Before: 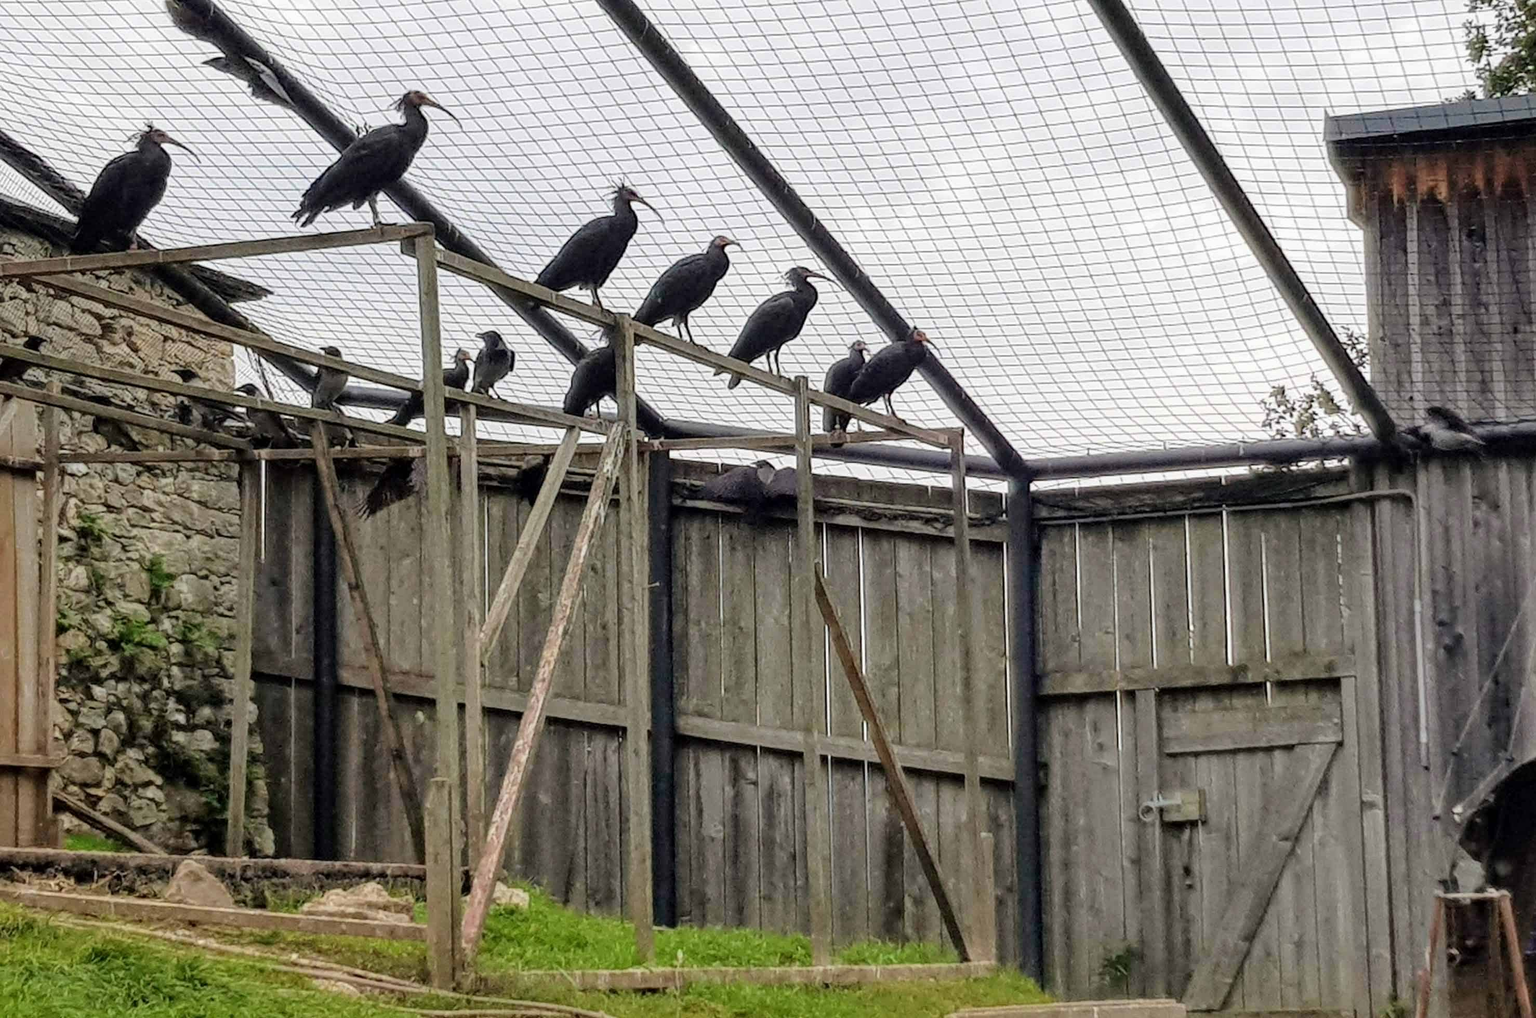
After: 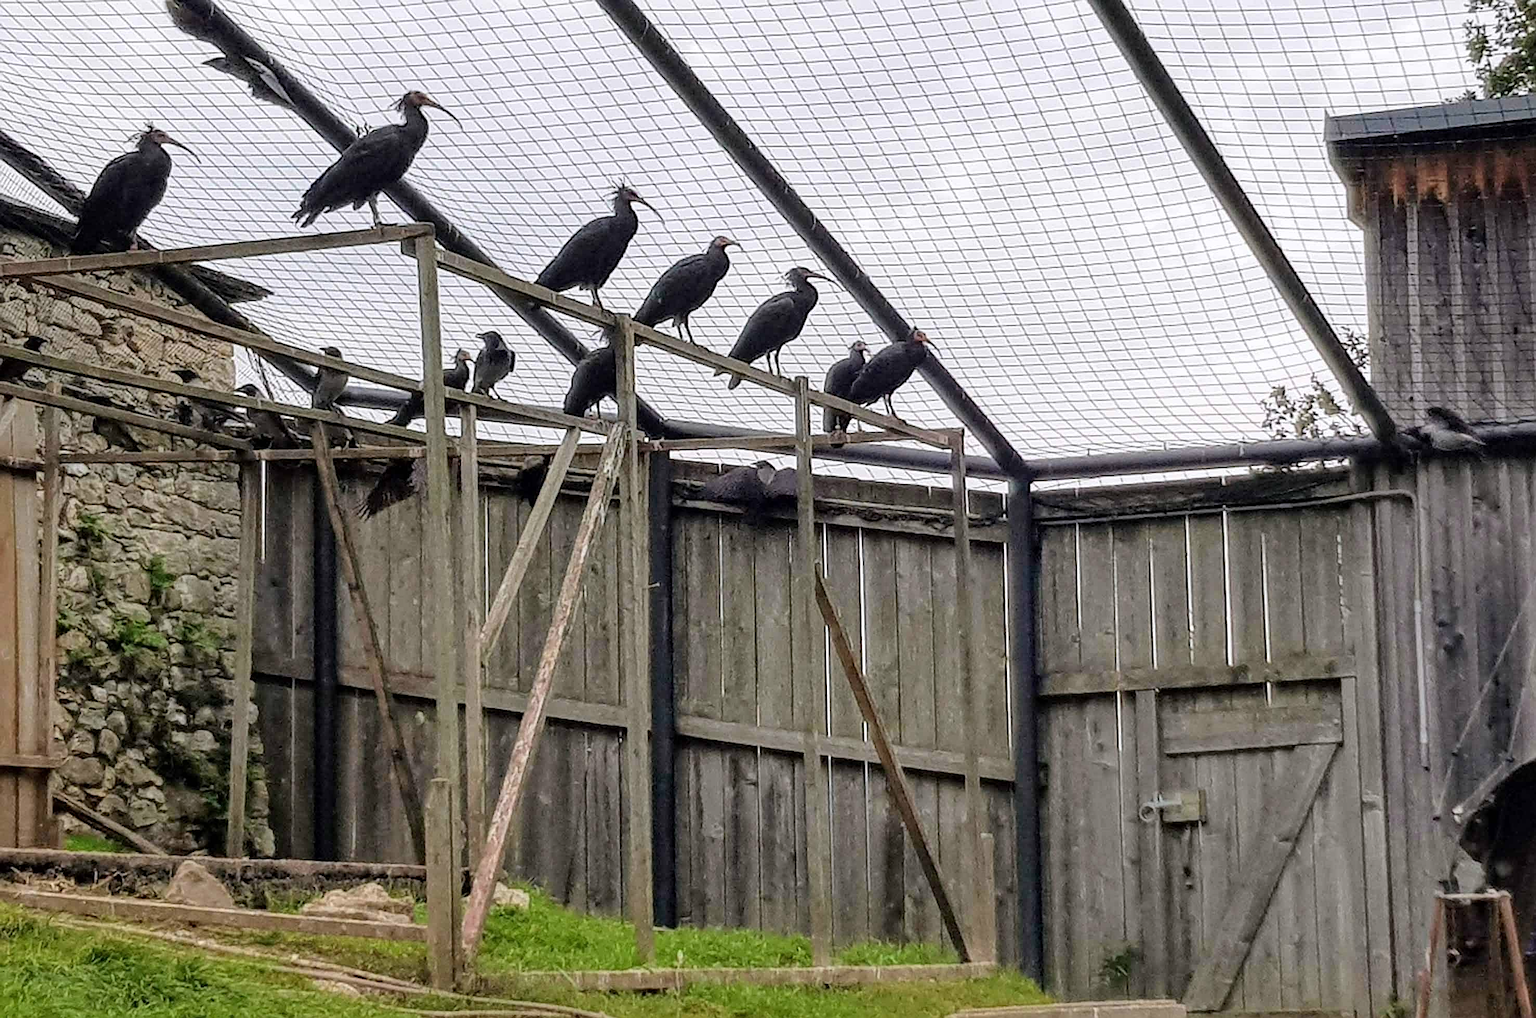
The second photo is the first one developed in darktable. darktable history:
rotate and perspective: crop left 0, crop top 0
sharpen: on, module defaults
white balance: red 1.004, blue 1.024
